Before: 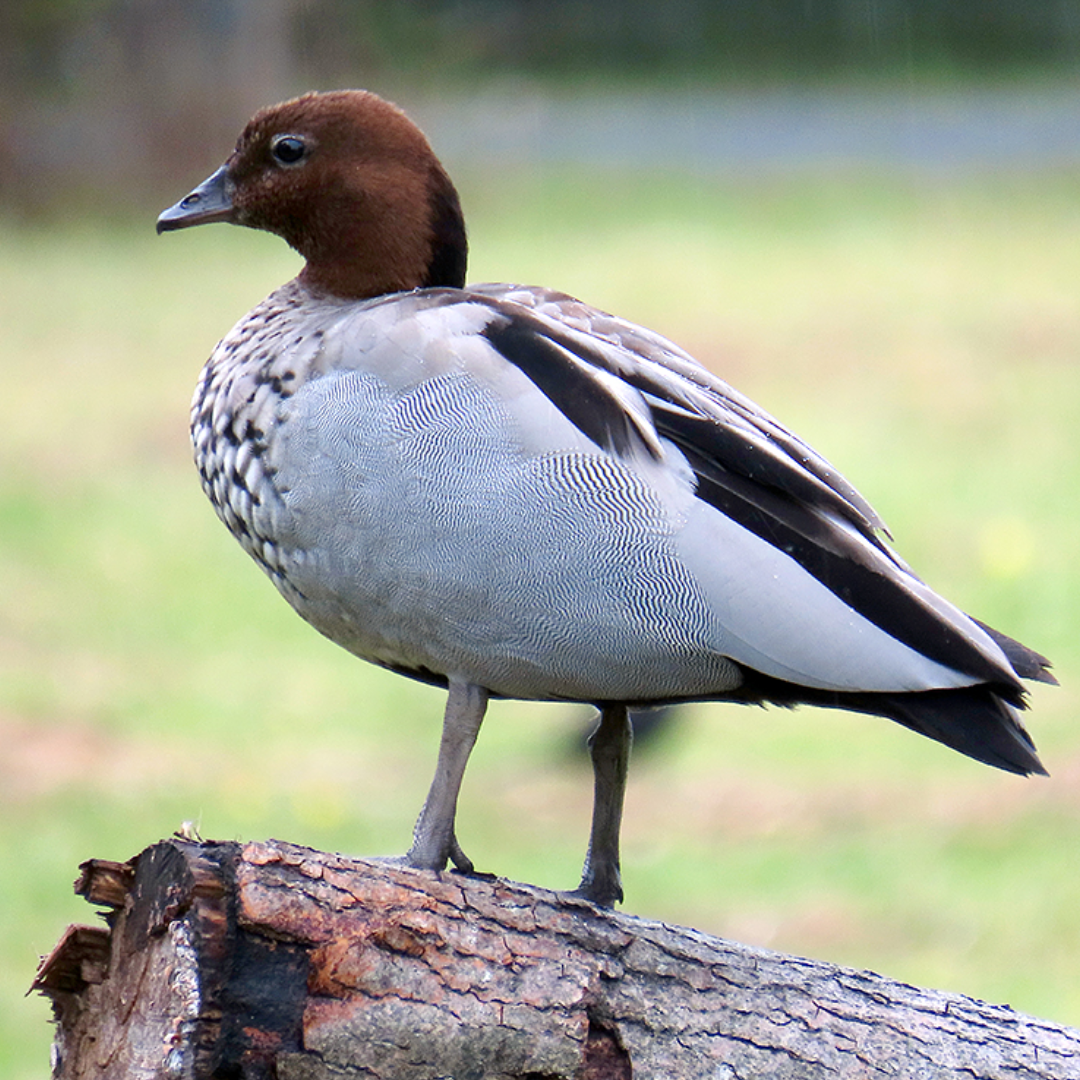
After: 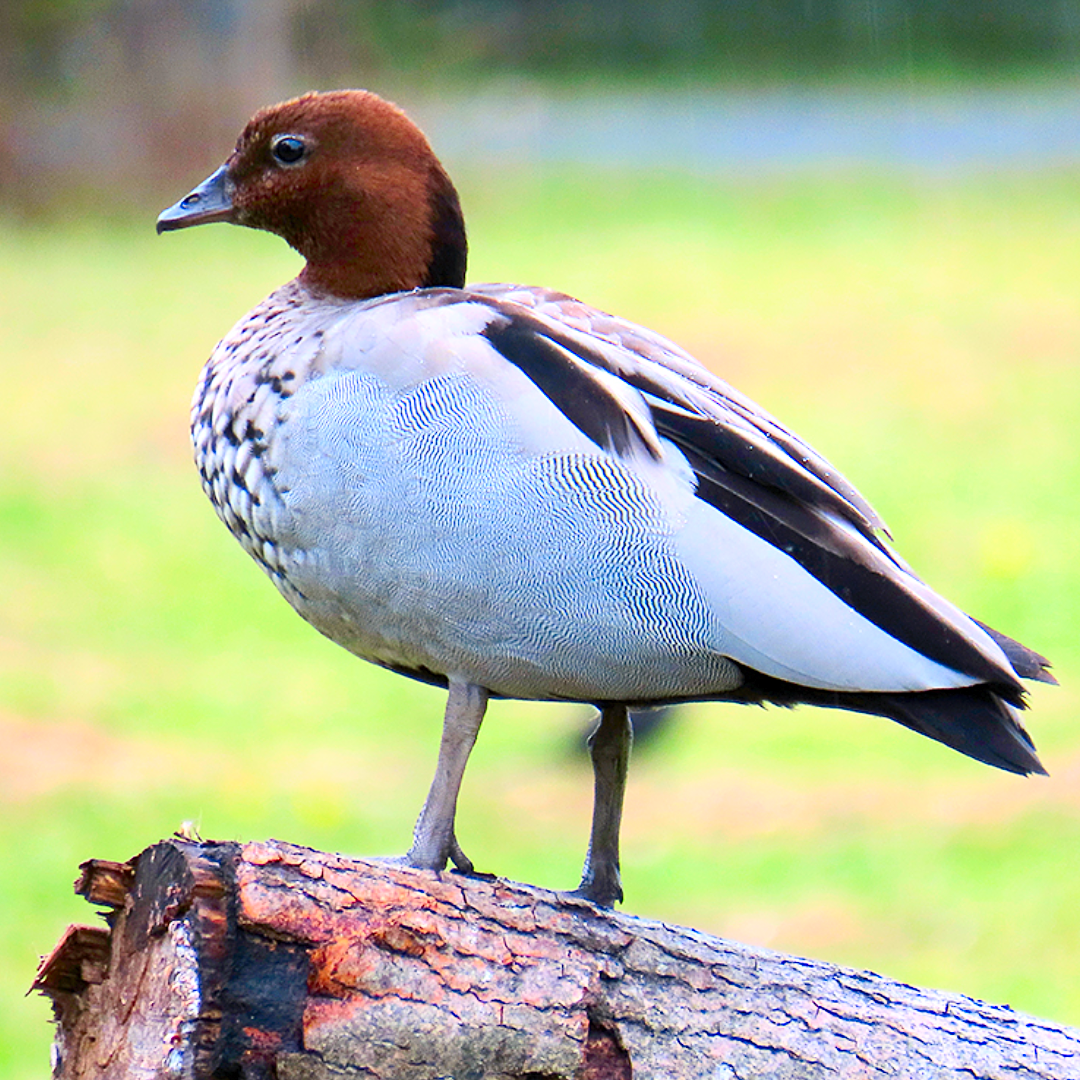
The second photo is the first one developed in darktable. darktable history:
sharpen: amount 0.205
contrast brightness saturation: contrast 0.2, brightness 0.196, saturation 0.789
